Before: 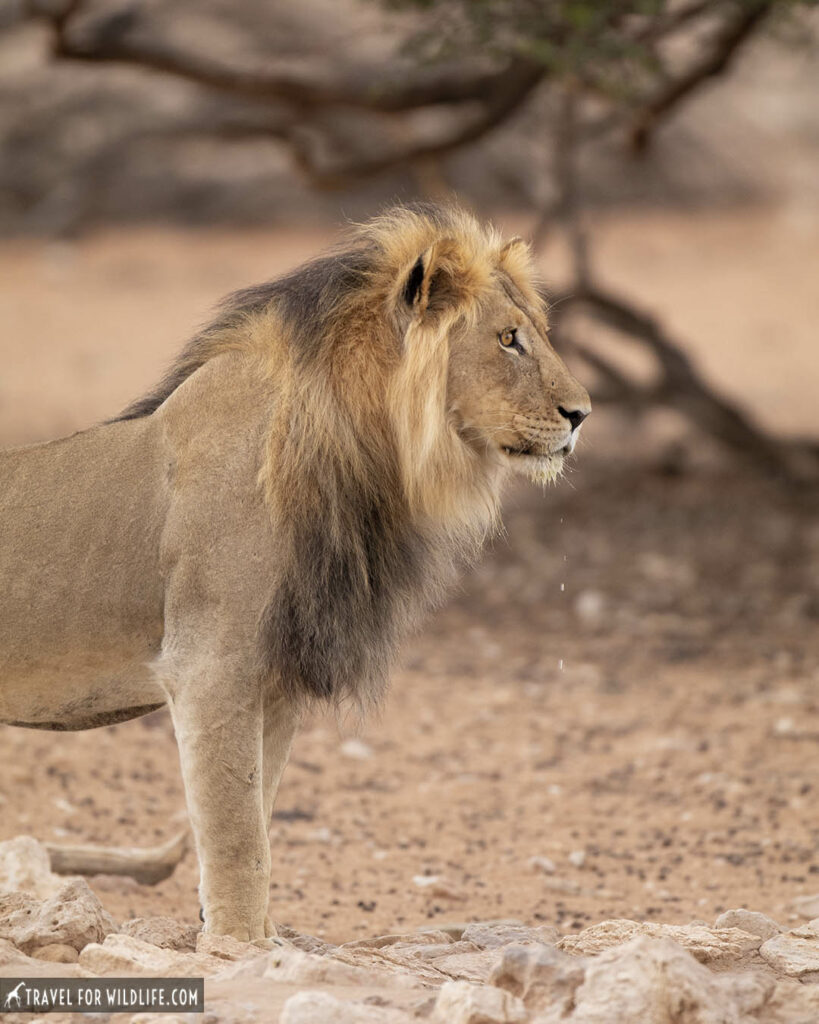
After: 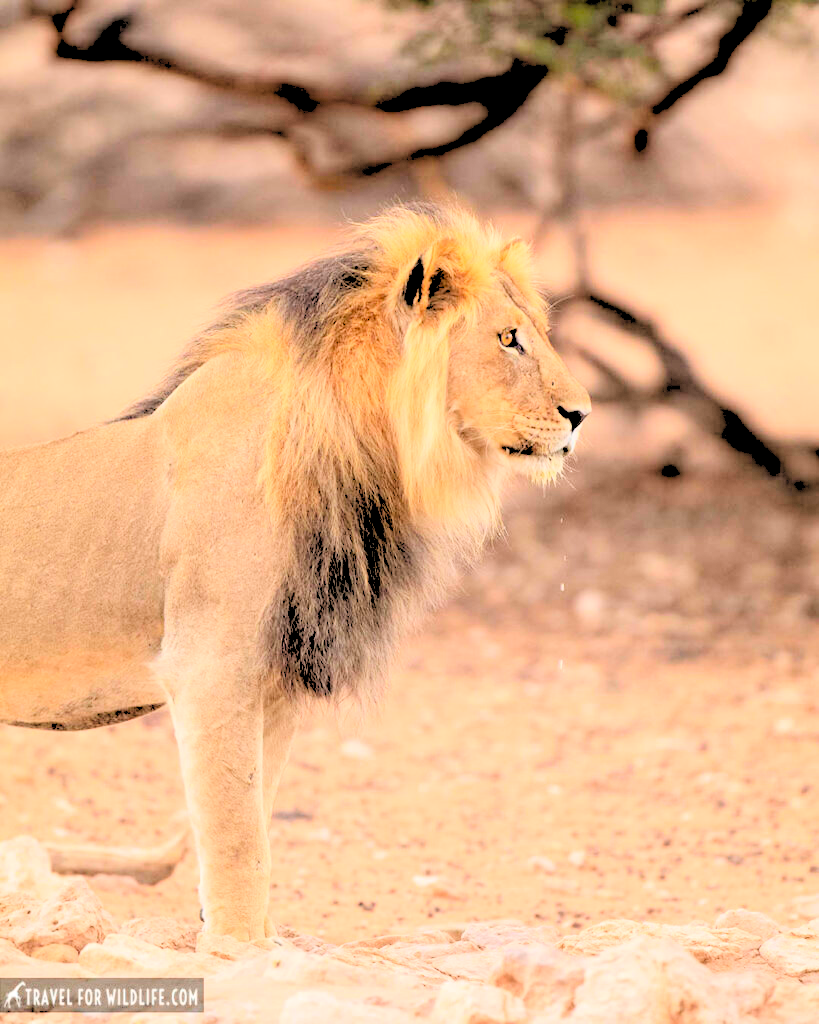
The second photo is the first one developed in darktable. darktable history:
contrast brightness saturation: contrast 0.24, brightness 0.26, saturation 0.39
rgb levels: levels [[0.027, 0.429, 0.996], [0, 0.5, 1], [0, 0.5, 1]]
